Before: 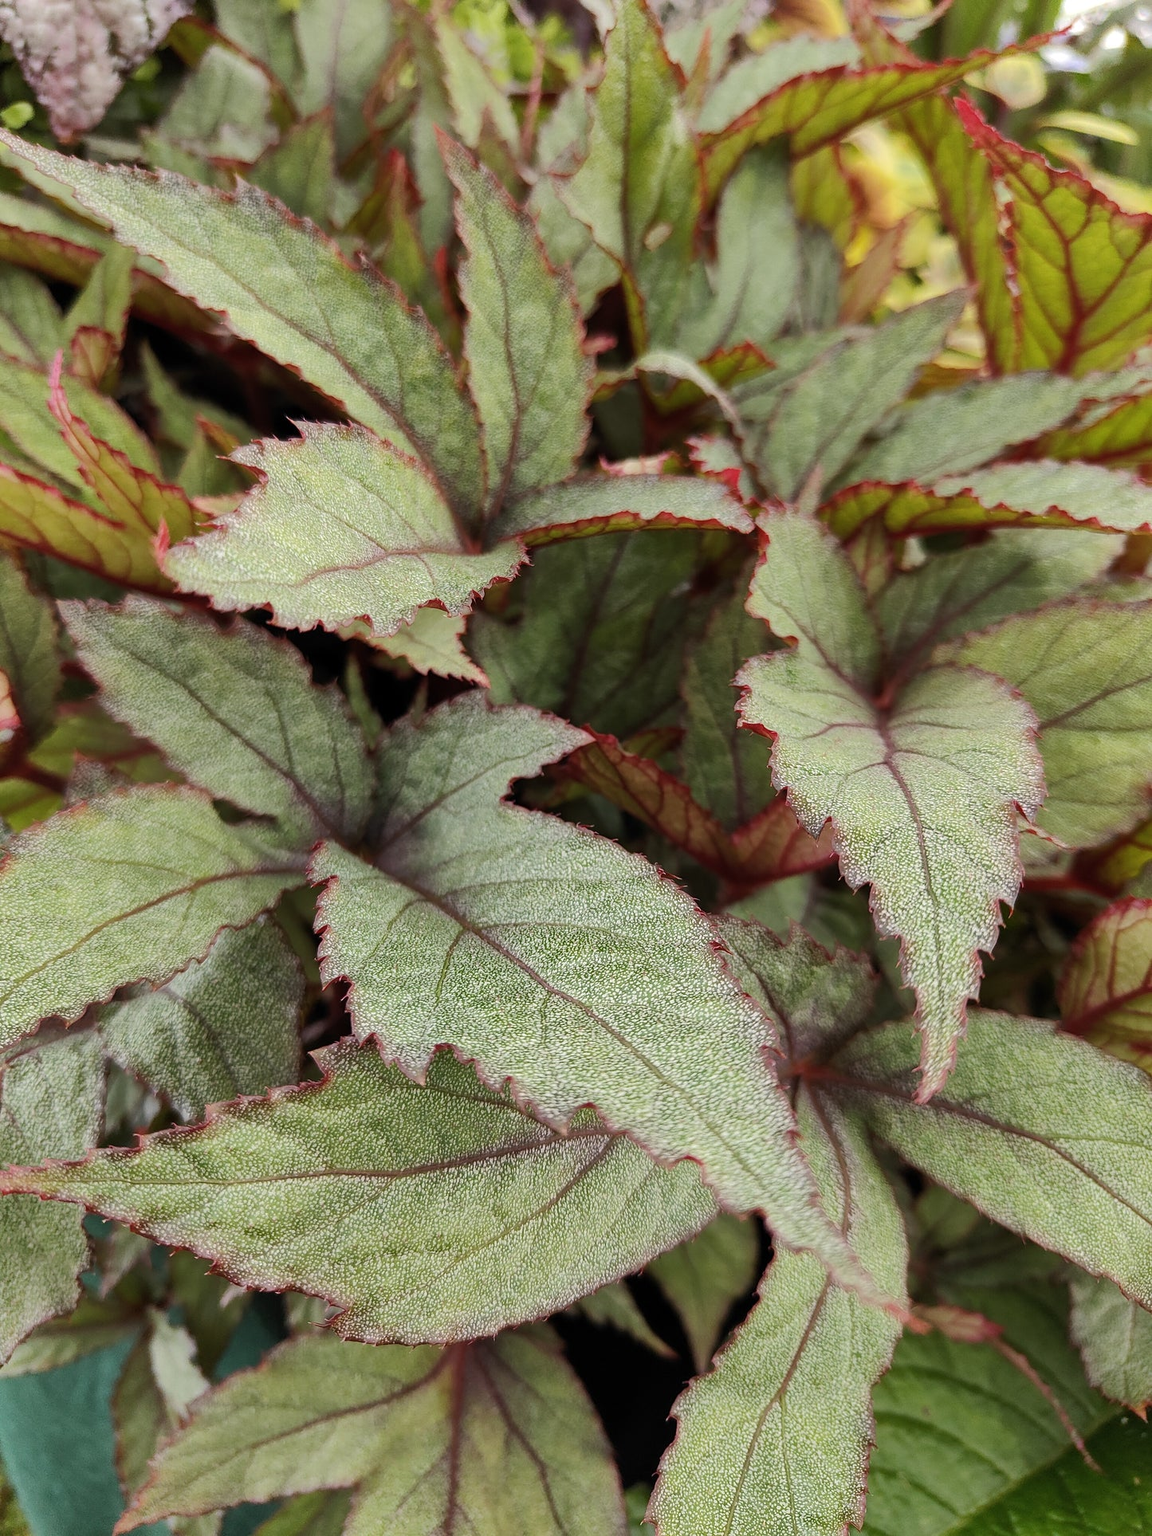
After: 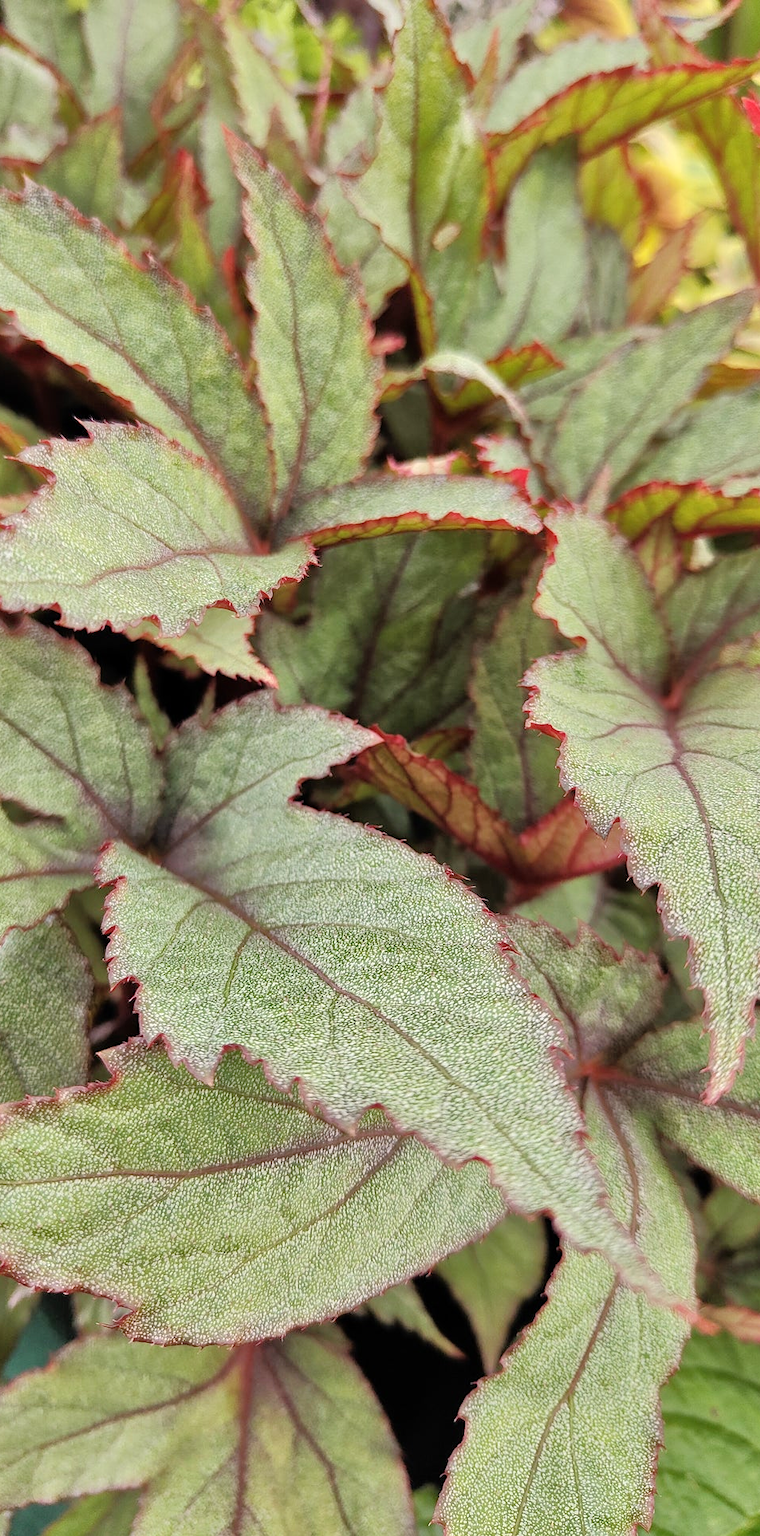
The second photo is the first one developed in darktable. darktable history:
crop and rotate: left 18.442%, right 15.508%
tone equalizer: -7 EV 0.15 EV, -6 EV 0.6 EV, -5 EV 1.15 EV, -4 EV 1.33 EV, -3 EV 1.15 EV, -2 EV 0.6 EV, -1 EV 0.15 EV, mask exposure compensation -0.5 EV
